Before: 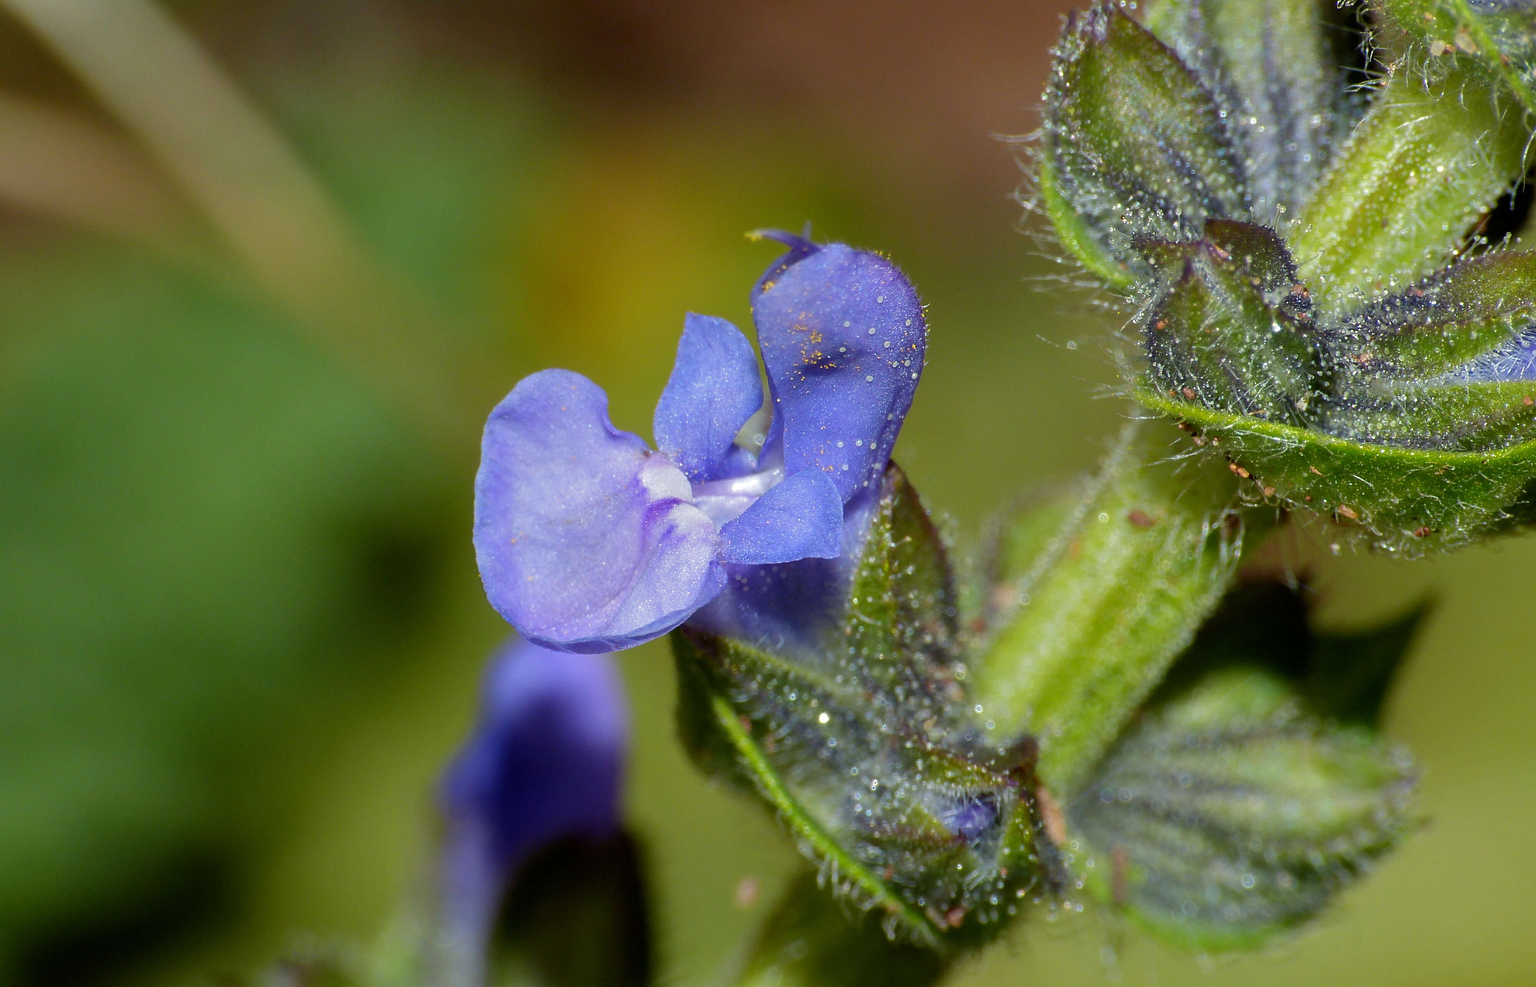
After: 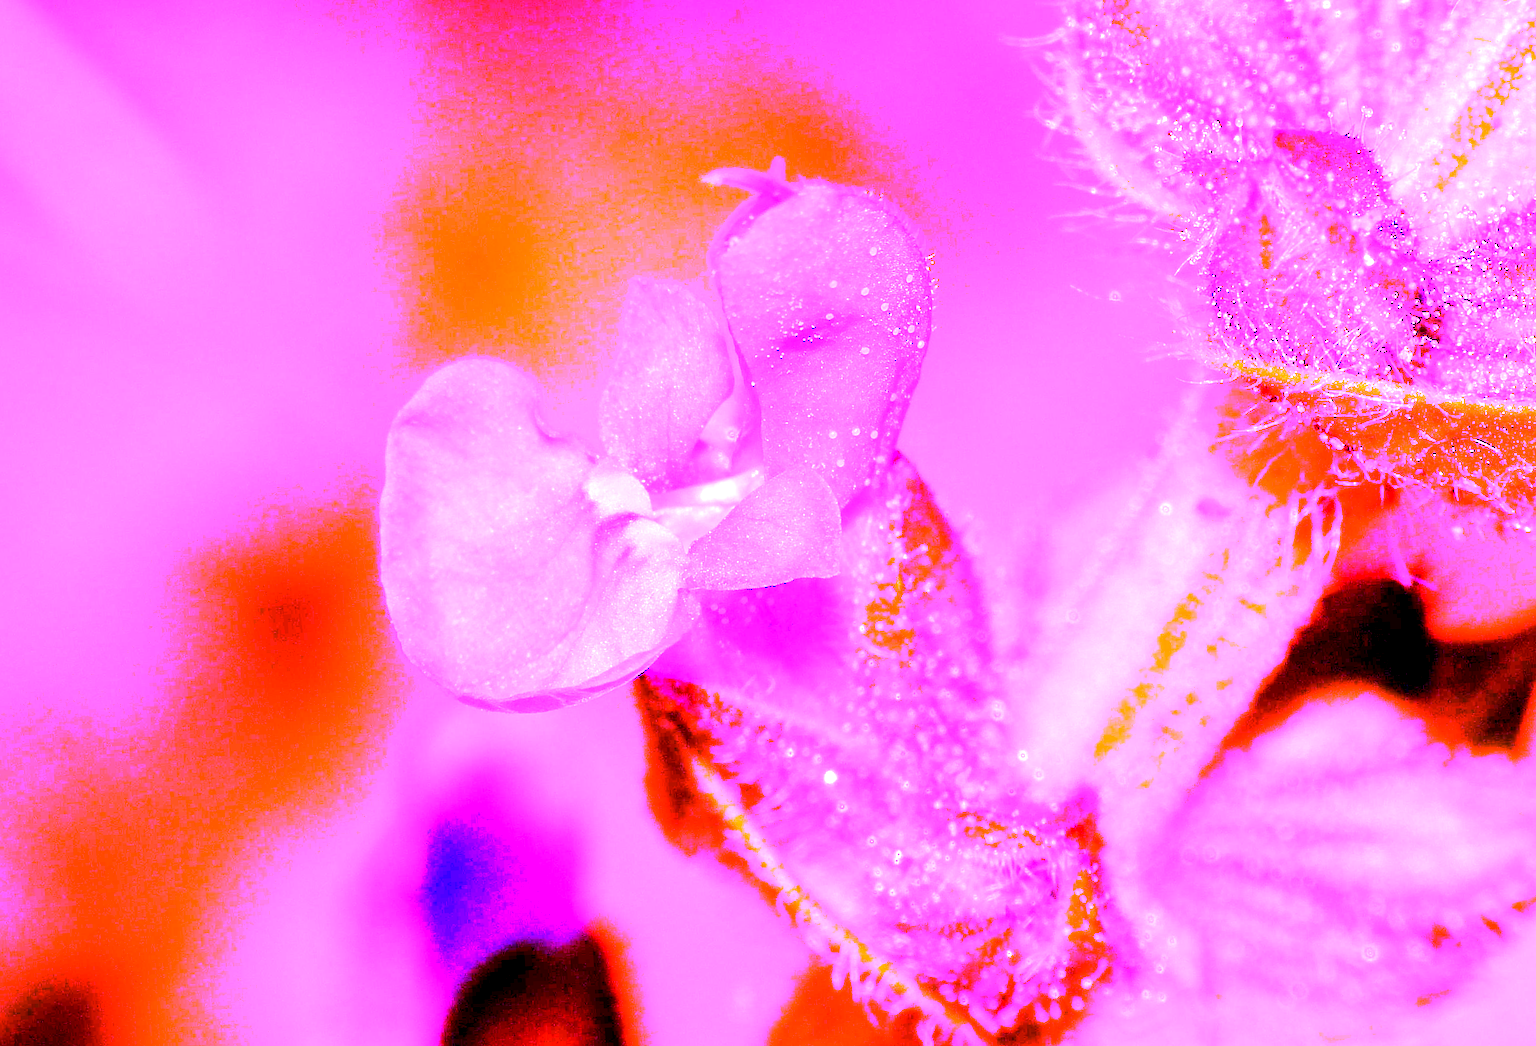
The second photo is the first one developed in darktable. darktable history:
exposure: black level correction 0.01, exposure 0.011 EV, compensate highlight preservation false
white balance: red 8, blue 8
crop: left 9.807%, top 6.259%, right 7.334%, bottom 2.177%
rotate and perspective: rotation -3°, crop left 0.031, crop right 0.968, crop top 0.07, crop bottom 0.93
tone equalizer: -8 EV -0.417 EV, -7 EV -0.389 EV, -6 EV -0.333 EV, -5 EV -0.222 EV, -3 EV 0.222 EV, -2 EV 0.333 EV, -1 EV 0.389 EV, +0 EV 0.417 EV, edges refinement/feathering 500, mask exposure compensation -1.57 EV, preserve details no
